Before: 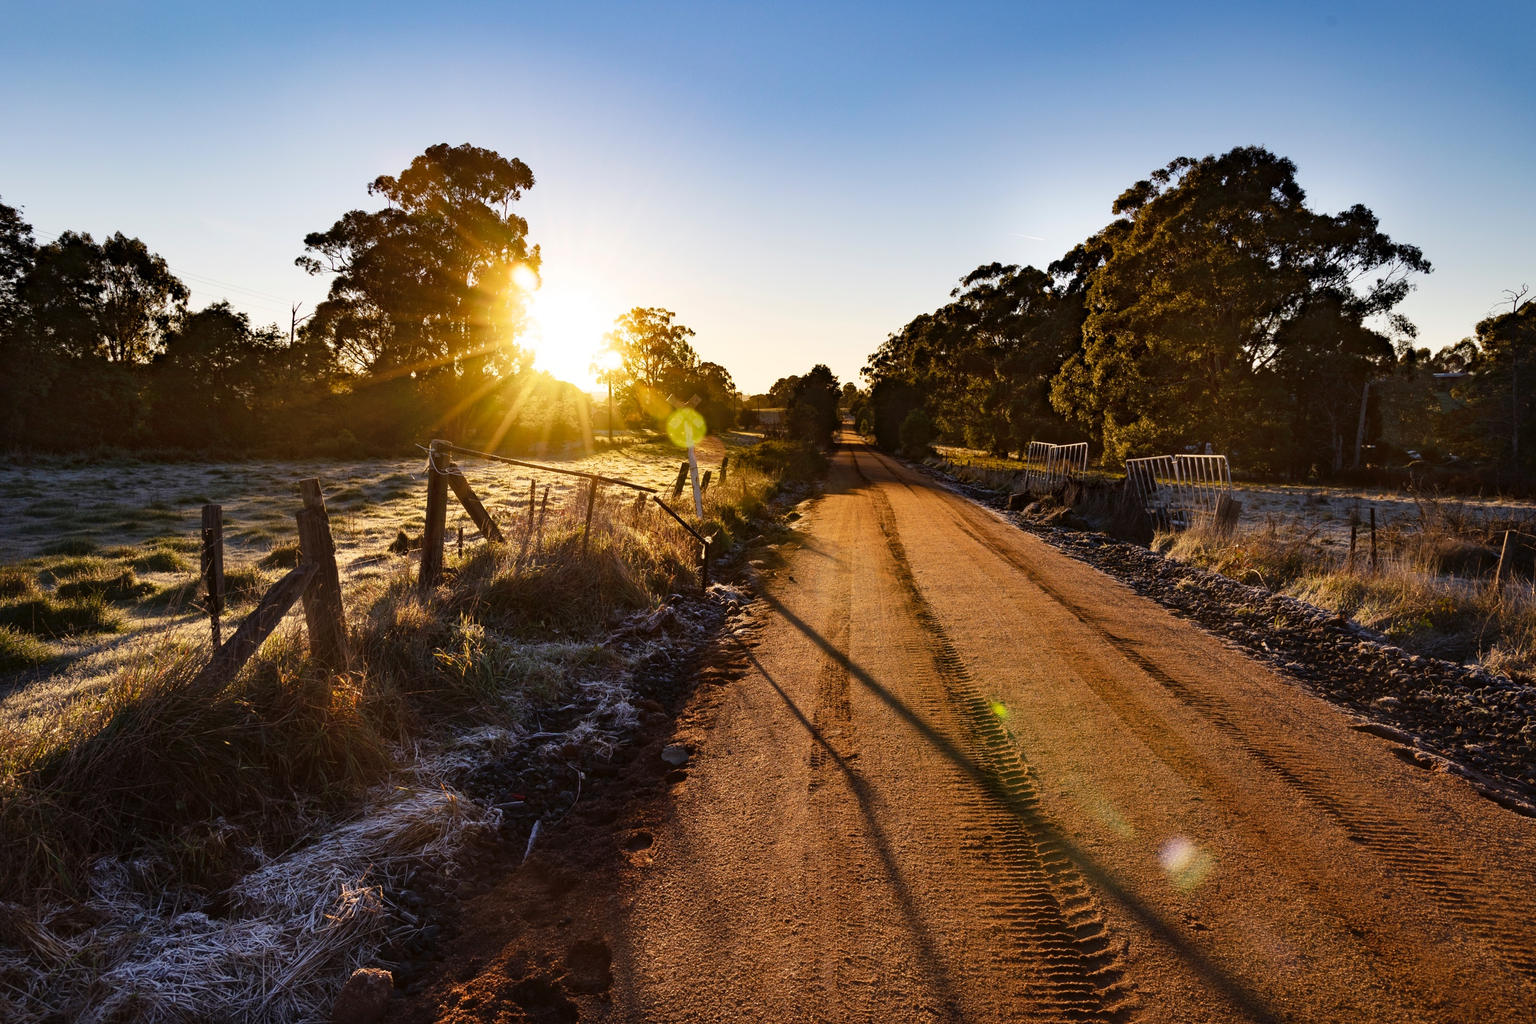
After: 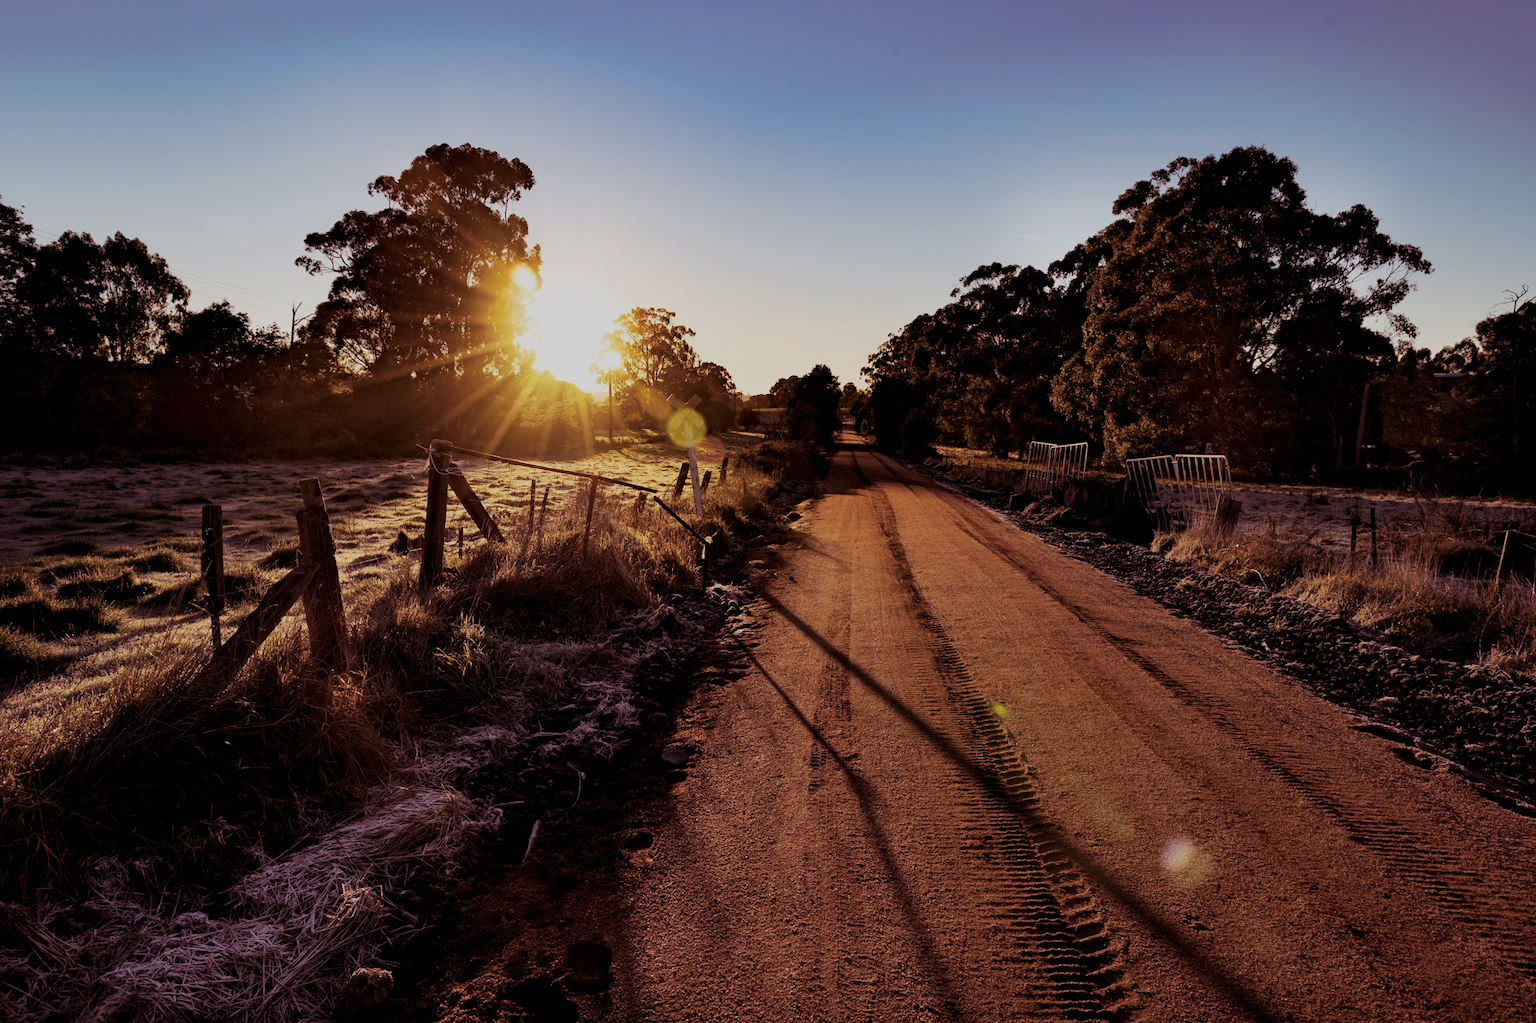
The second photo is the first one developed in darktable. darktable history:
exposure: black level correction 0.009, exposure -0.637 EV, compensate highlight preservation false
split-toning: highlights › hue 298.8°, highlights › saturation 0.73, compress 41.76%
